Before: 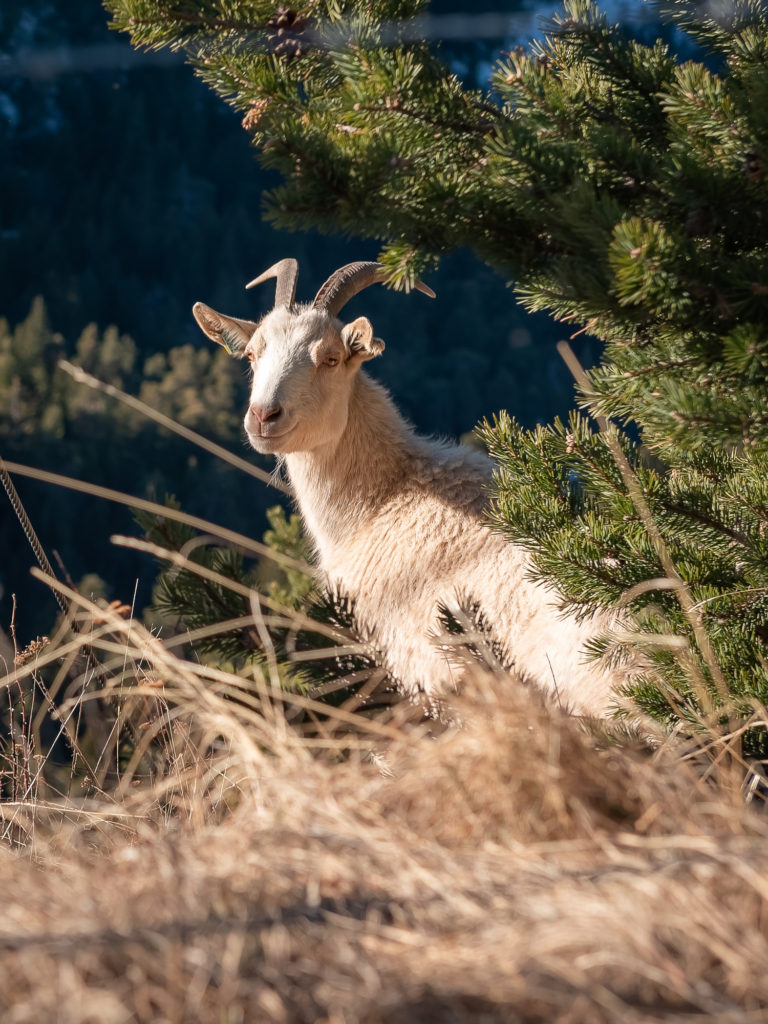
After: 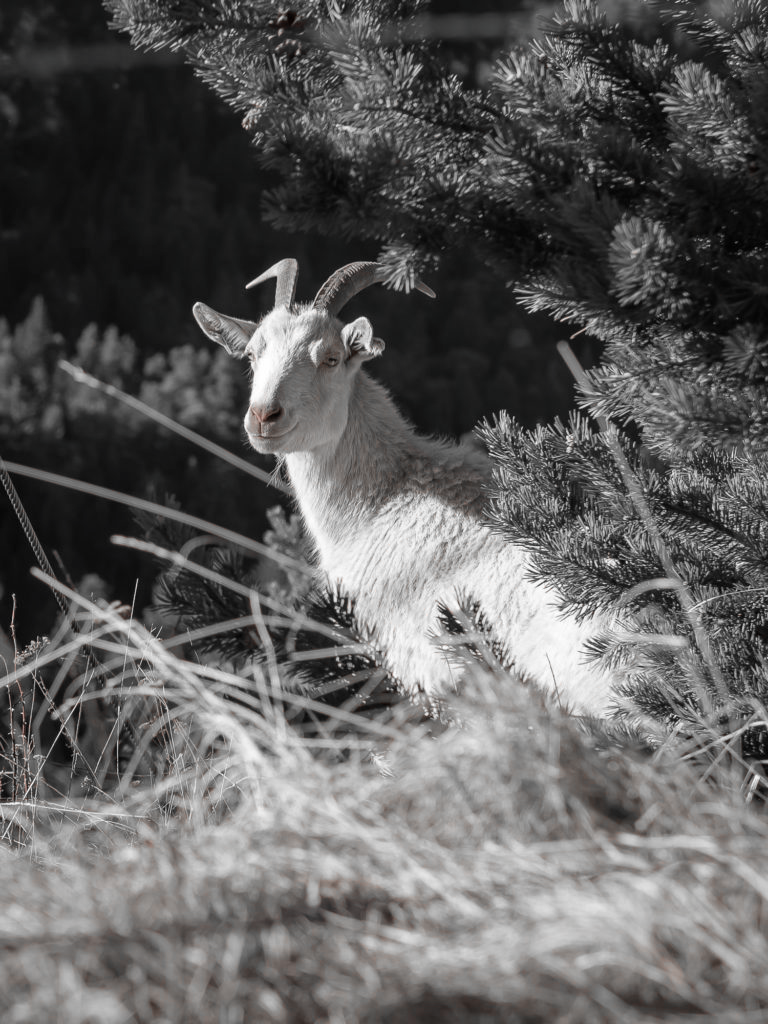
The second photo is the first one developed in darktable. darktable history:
color zones: curves: ch1 [(0, 0.006) (0.094, 0.285) (0.171, 0.001) (0.429, 0.001) (0.571, 0.003) (0.714, 0.004) (0.857, 0.004) (1, 0.006)]
